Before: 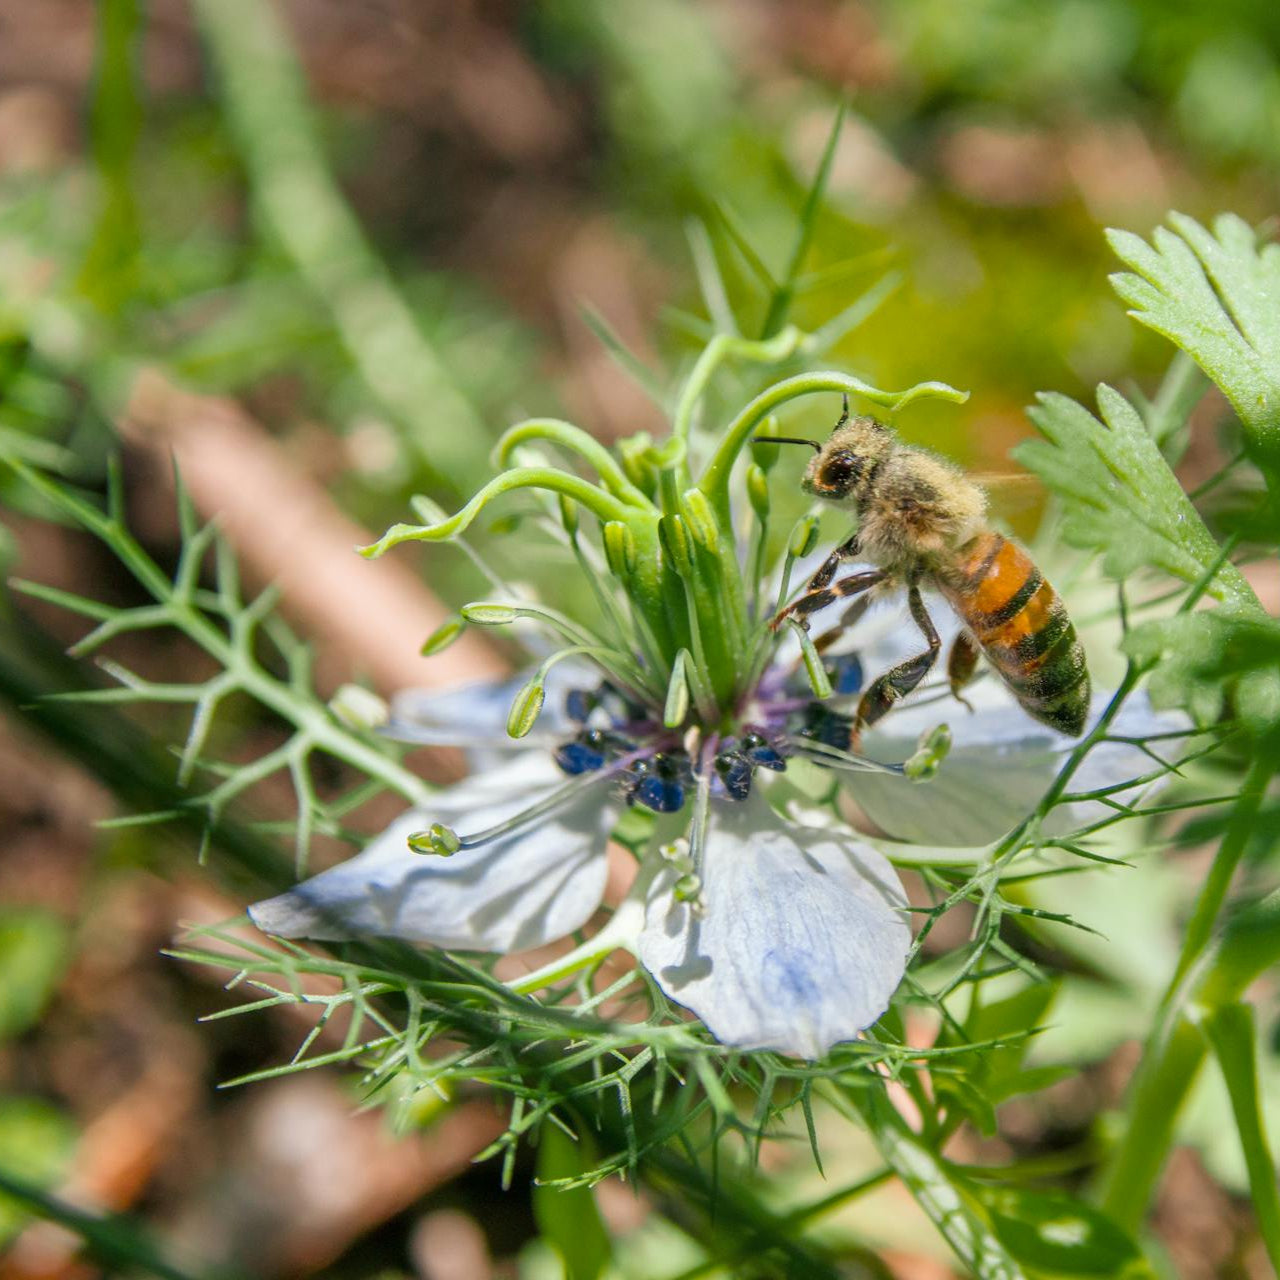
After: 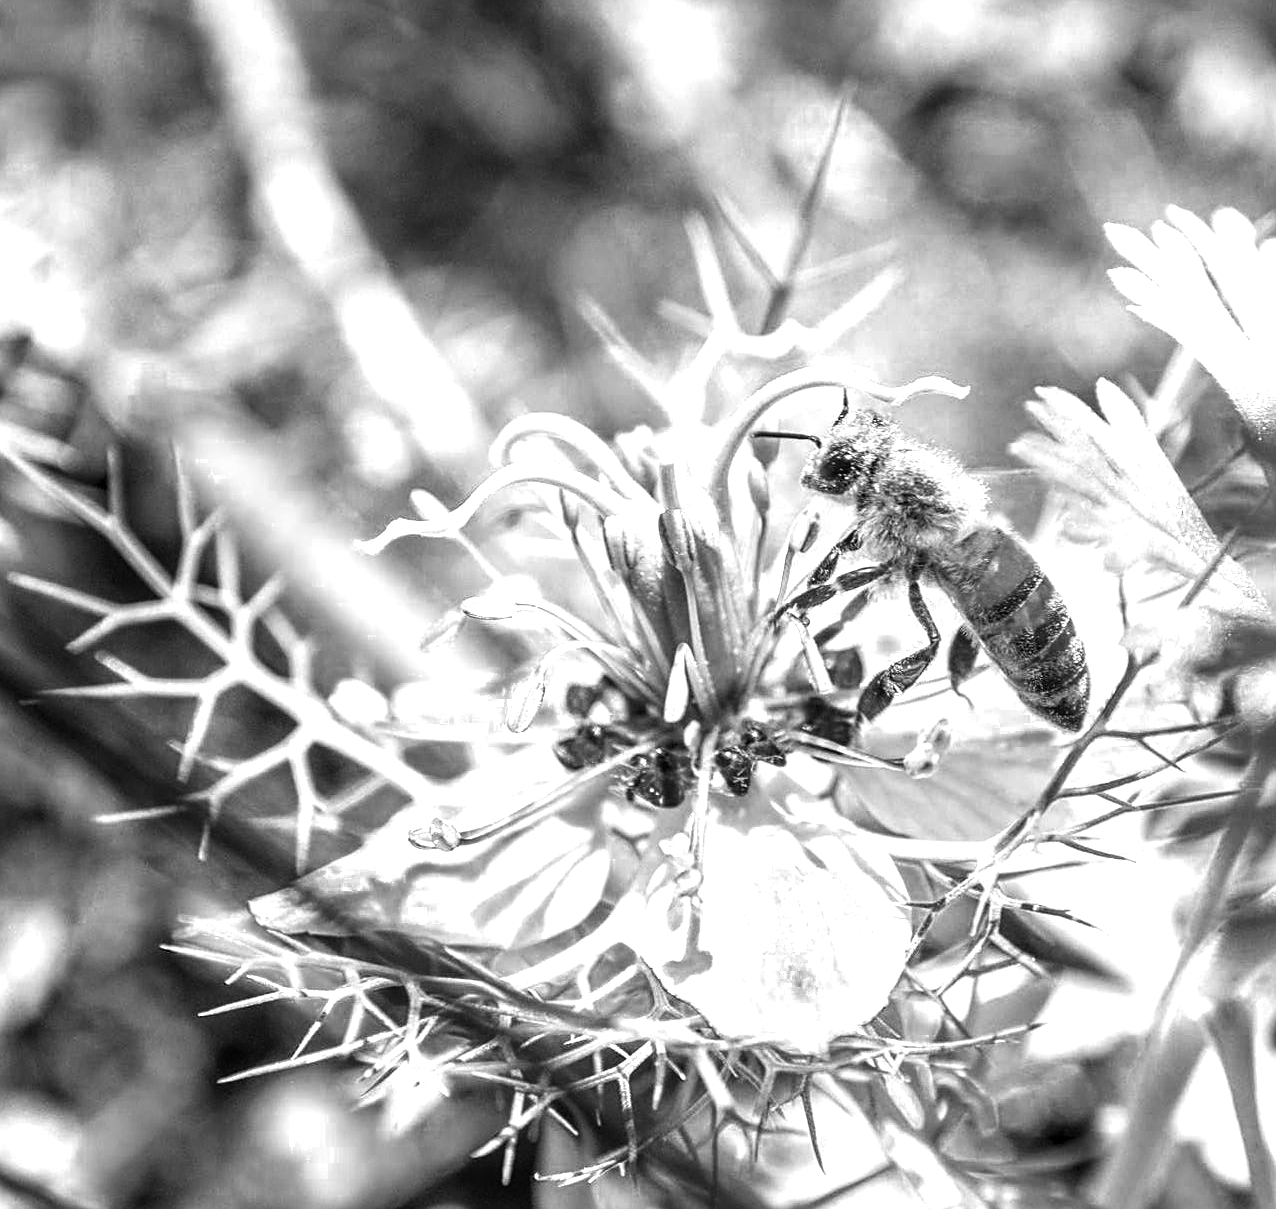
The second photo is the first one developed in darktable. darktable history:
tone equalizer: -8 EV -0.75 EV, -7 EV -0.7 EV, -6 EV -0.6 EV, -5 EV -0.4 EV, -3 EV 0.4 EV, -2 EV 0.6 EV, -1 EV 0.7 EV, +0 EV 0.75 EV, edges refinement/feathering 500, mask exposure compensation -1.57 EV, preserve details no
sharpen: on, module defaults
crop: top 0.448%, right 0.264%, bottom 5.045%
contrast brightness saturation: contrast 0.01, saturation -0.05
exposure: exposure 0.6 EV, compensate highlight preservation false
color zones: curves: ch0 [(0.002, 0.589) (0.107, 0.484) (0.146, 0.249) (0.217, 0.352) (0.309, 0.525) (0.39, 0.404) (0.455, 0.169) (0.597, 0.055) (0.724, 0.212) (0.775, 0.691) (0.869, 0.571) (1, 0.587)]; ch1 [(0, 0) (0.143, 0) (0.286, 0) (0.429, 0) (0.571, 0) (0.714, 0) (0.857, 0)]
local contrast: detail 130%
